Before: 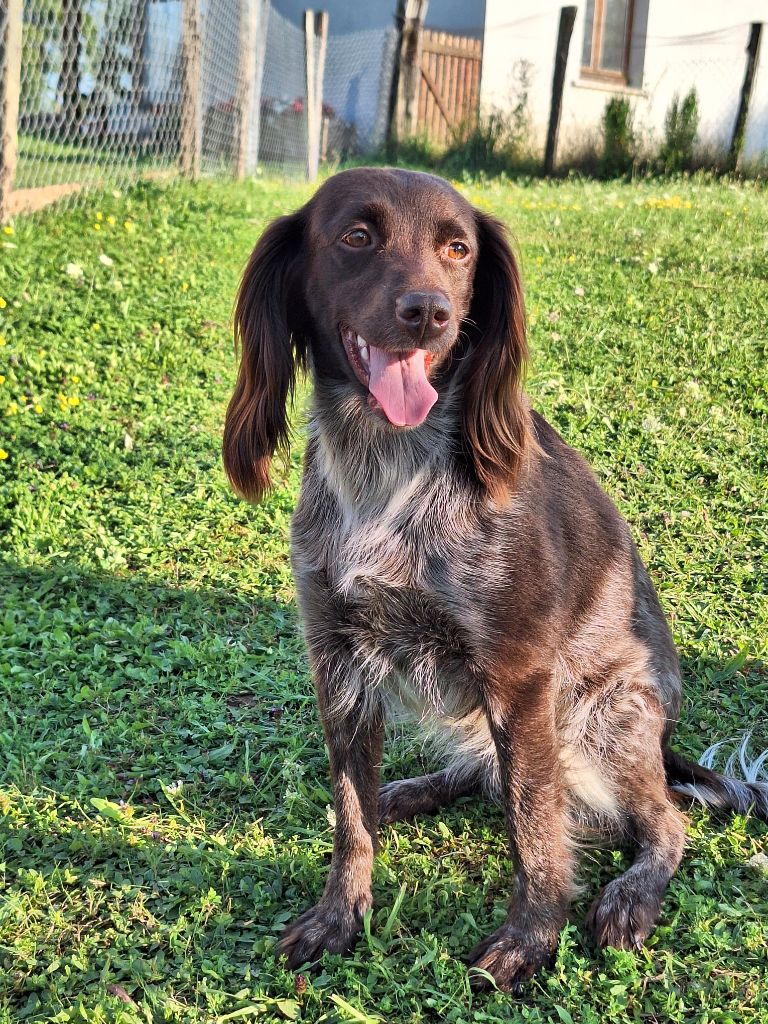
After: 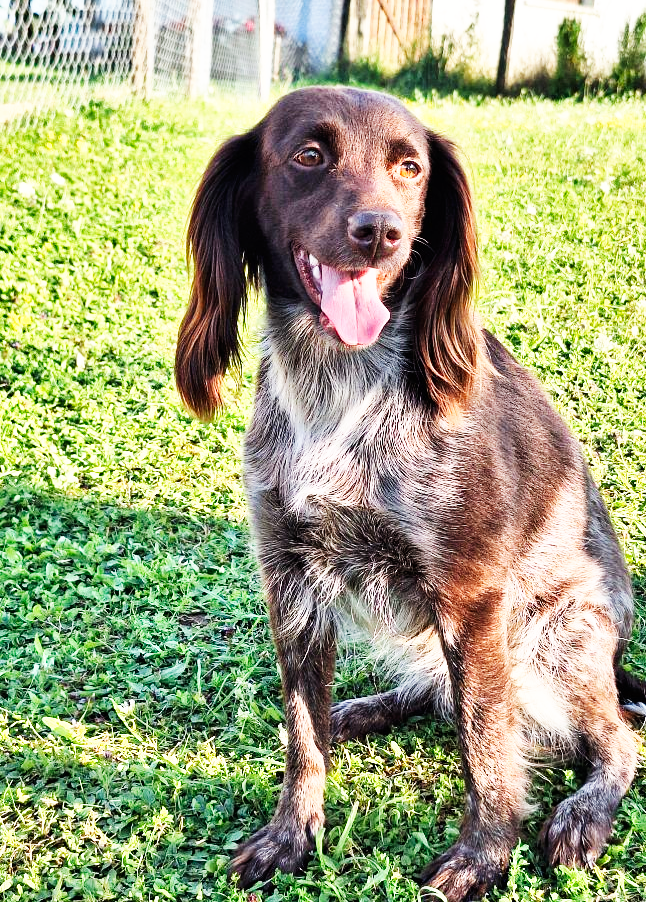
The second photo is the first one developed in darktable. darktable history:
crop: left 6.349%, top 7.994%, right 9.53%, bottom 3.862%
base curve: curves: ch0 [(0, 0) (0.007, 0.004) (0.027, 0.03) (0.046, 0.07) (0.207, 0.54) (0.442, 0.872) (0.673, 0.972) (1, 1)], preserve colors none
